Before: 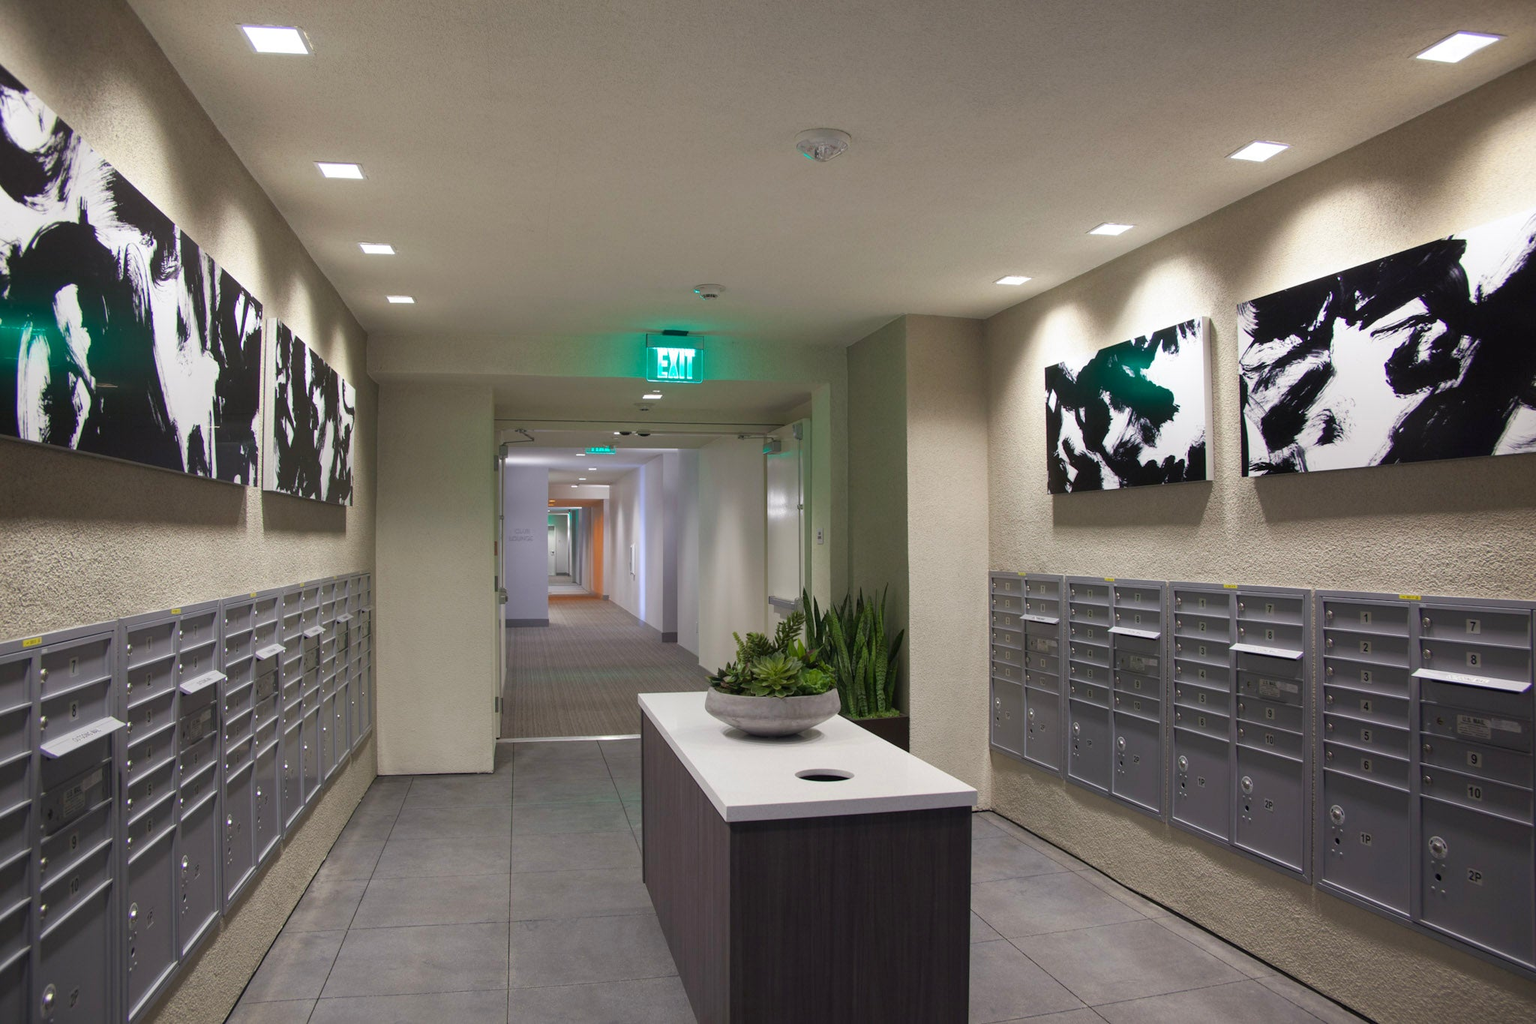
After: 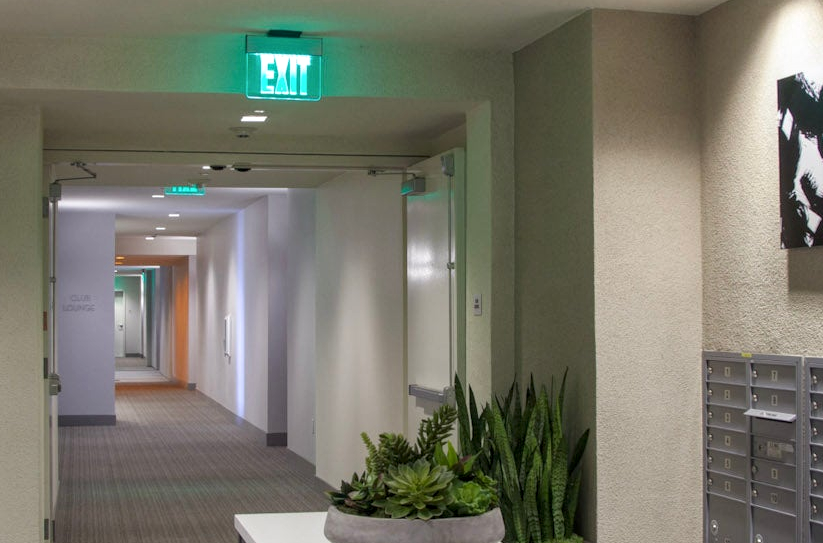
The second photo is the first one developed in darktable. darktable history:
tone equalizer: on, module defaults
local contrast: on, module defaults
shadows and highlights: radius 126.03, shadows 30.37, highlights -31.07, highlights color adjustment 32.15%, low approximation 0.01, soften with gaussian
crop: left 30.082%, top 30.066%, right 29.7%, bottom 30.12%
